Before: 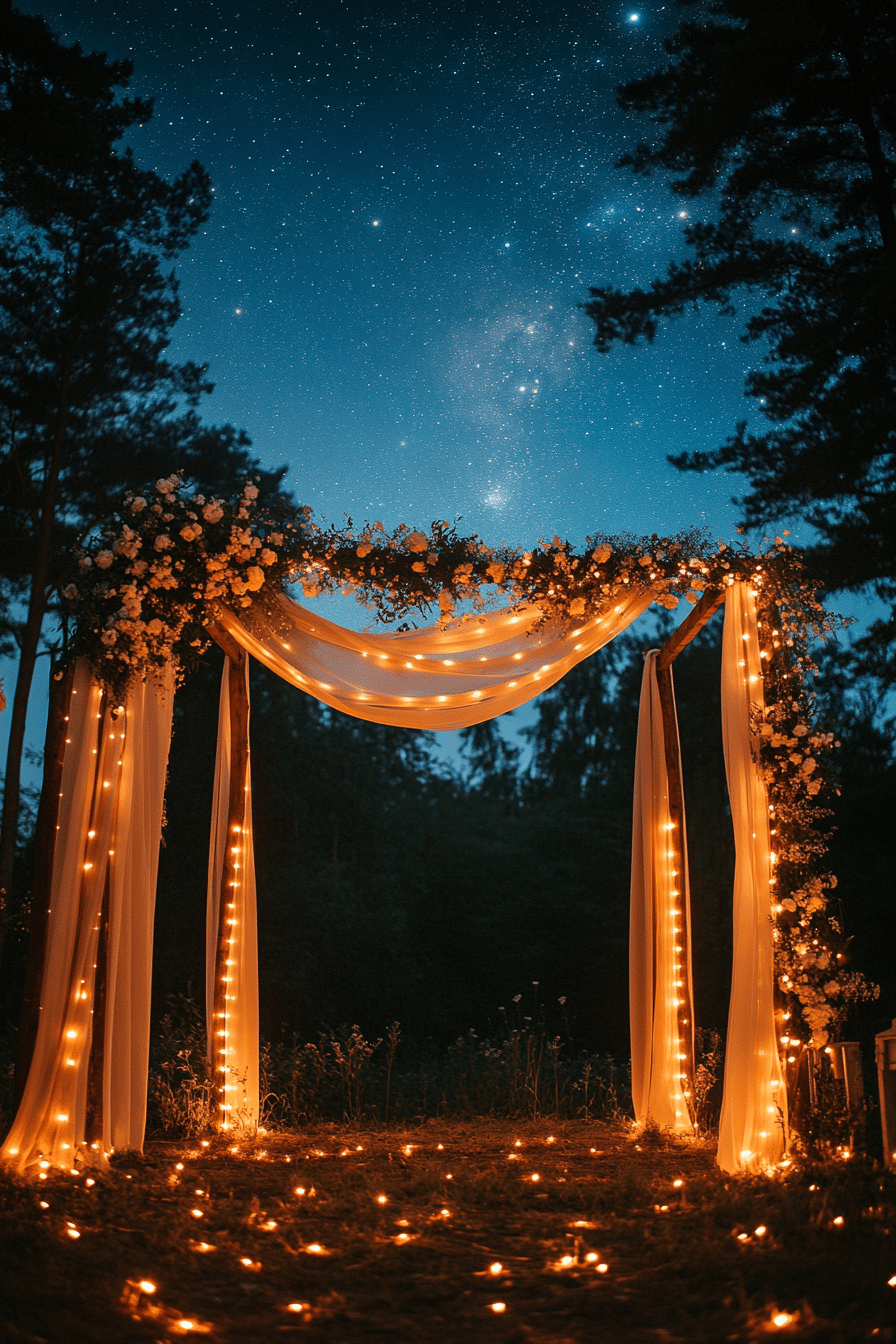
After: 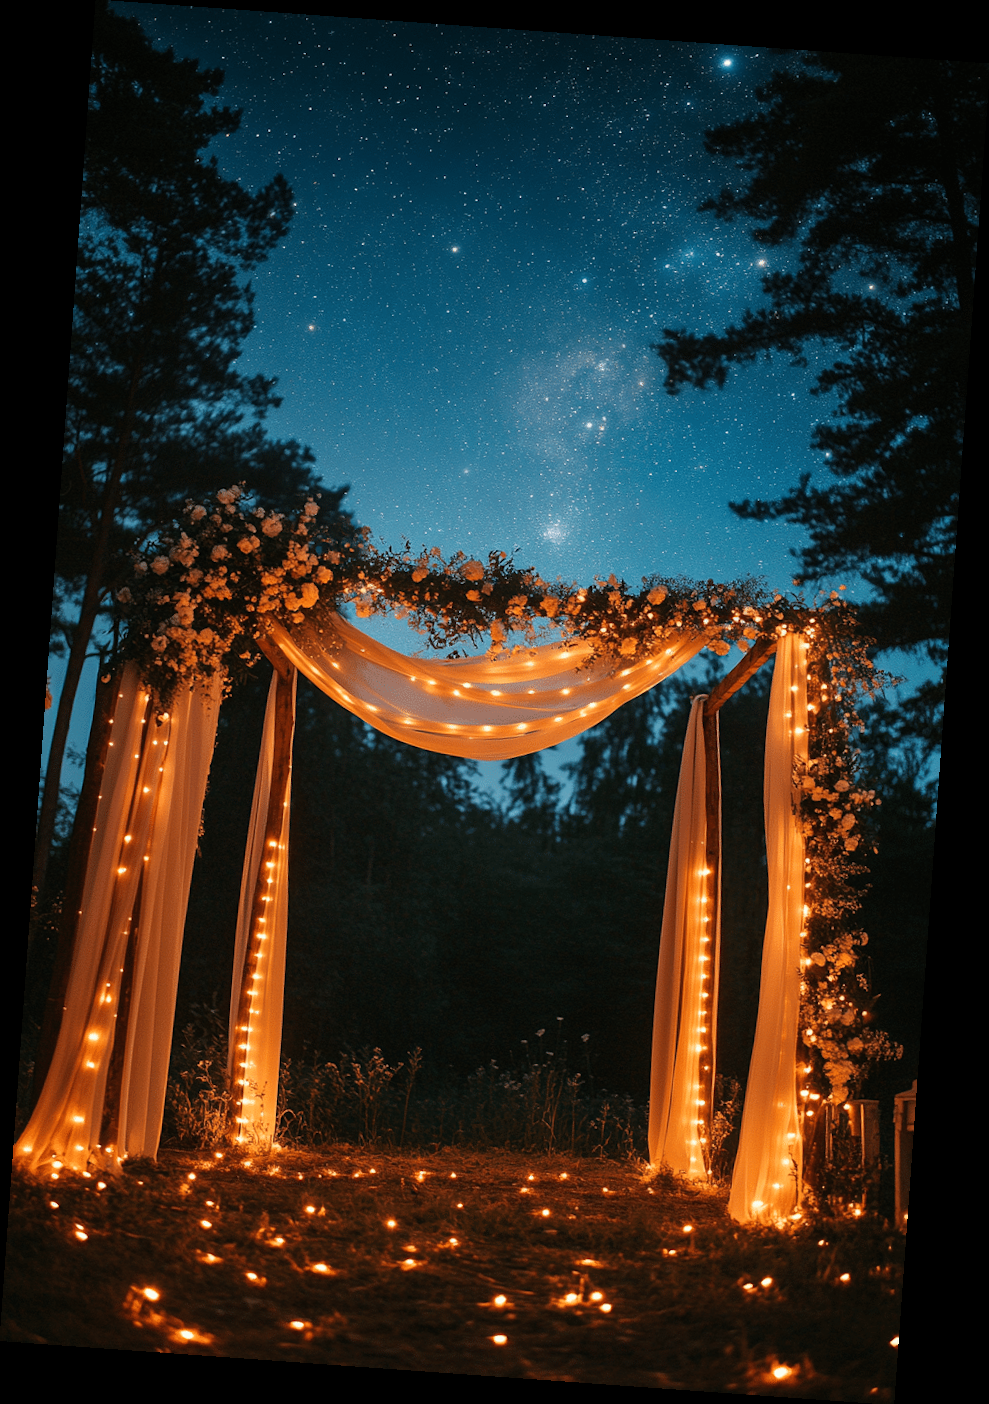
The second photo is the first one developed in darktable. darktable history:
white balance: red 1.009, blue 0.985
rotate and perspective: rotation 4.1°, automatic cropping off
